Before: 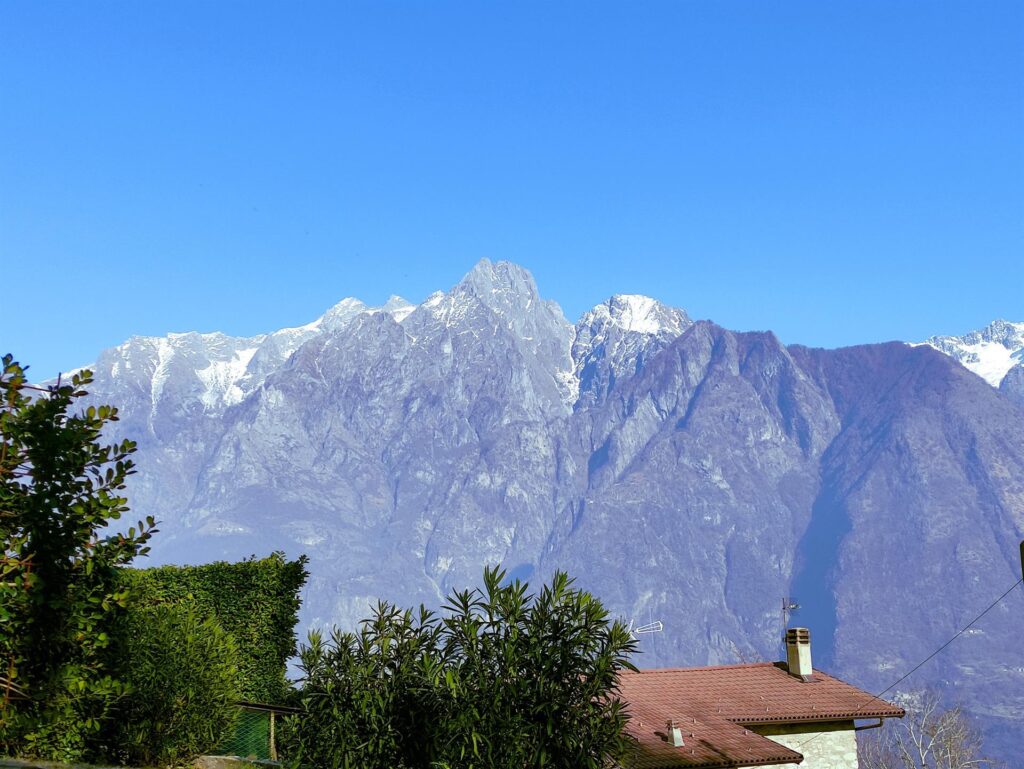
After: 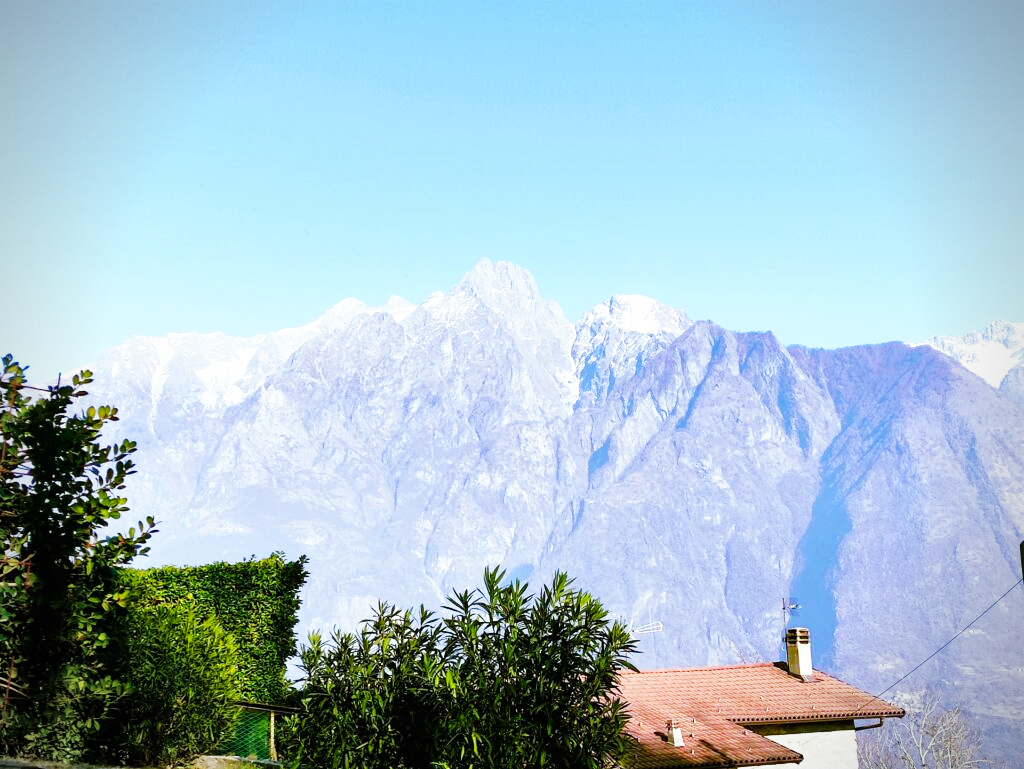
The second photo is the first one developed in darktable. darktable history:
base curve: curves: ch0 [(0, 0) (0.007, 0.004) (0.027, 0.03) (0.046, 0.07) (0.207, 0.54) (0.442, 0.872) (0.673, 0.972) (1, 1)], preserve colors none
vignetting: on, module defaults
